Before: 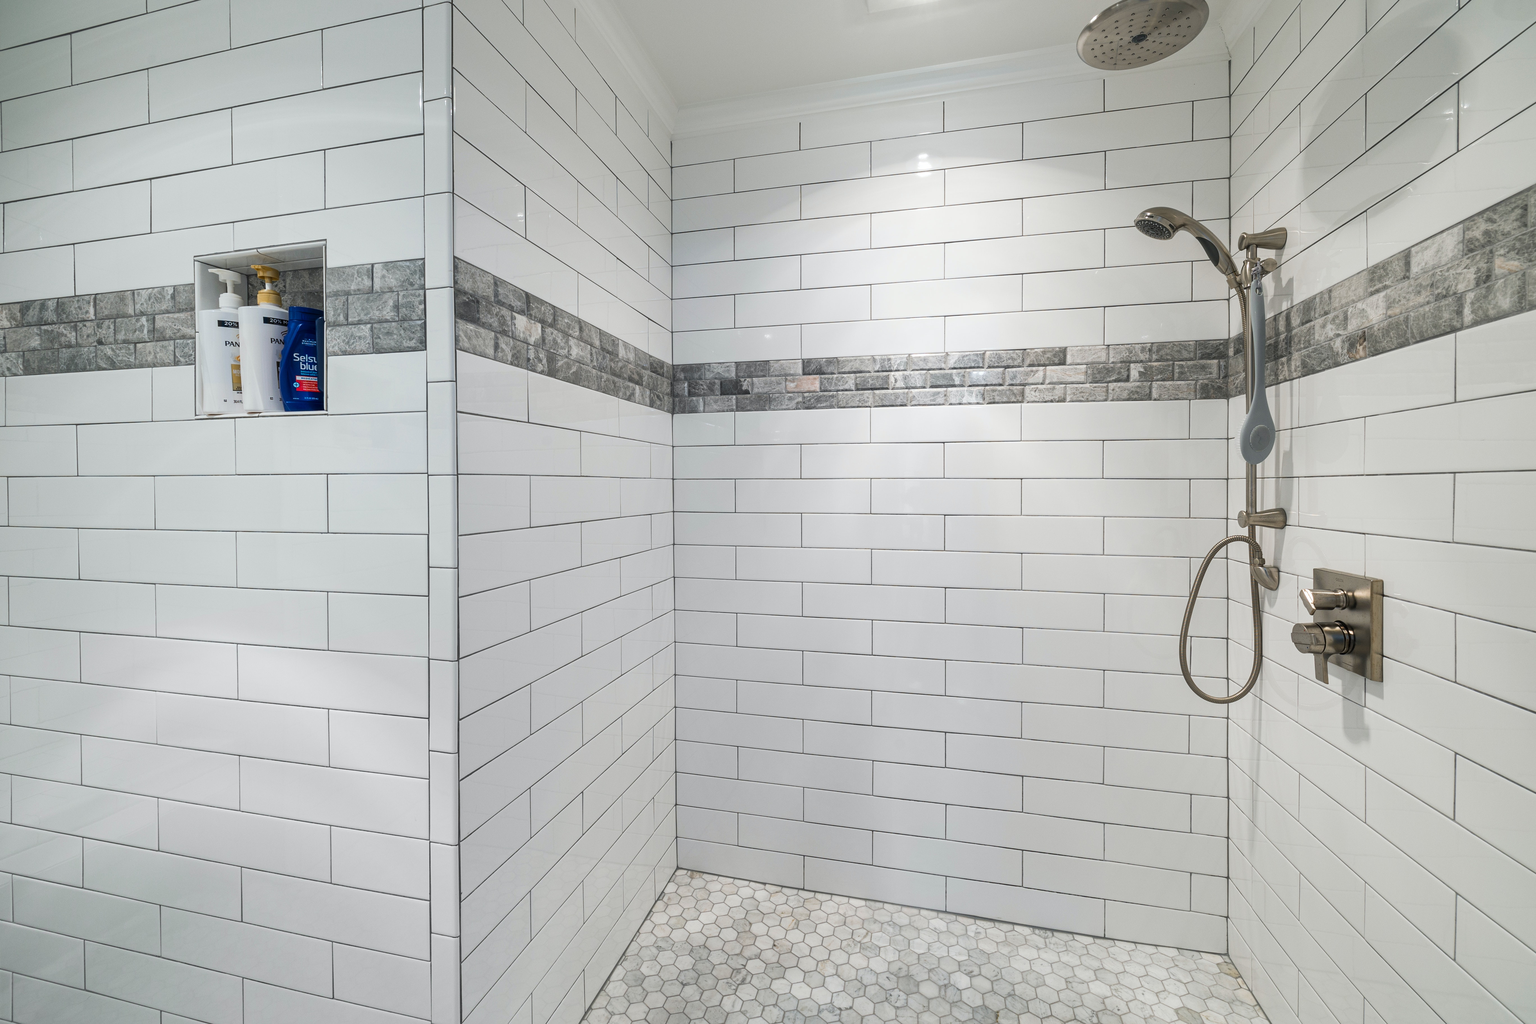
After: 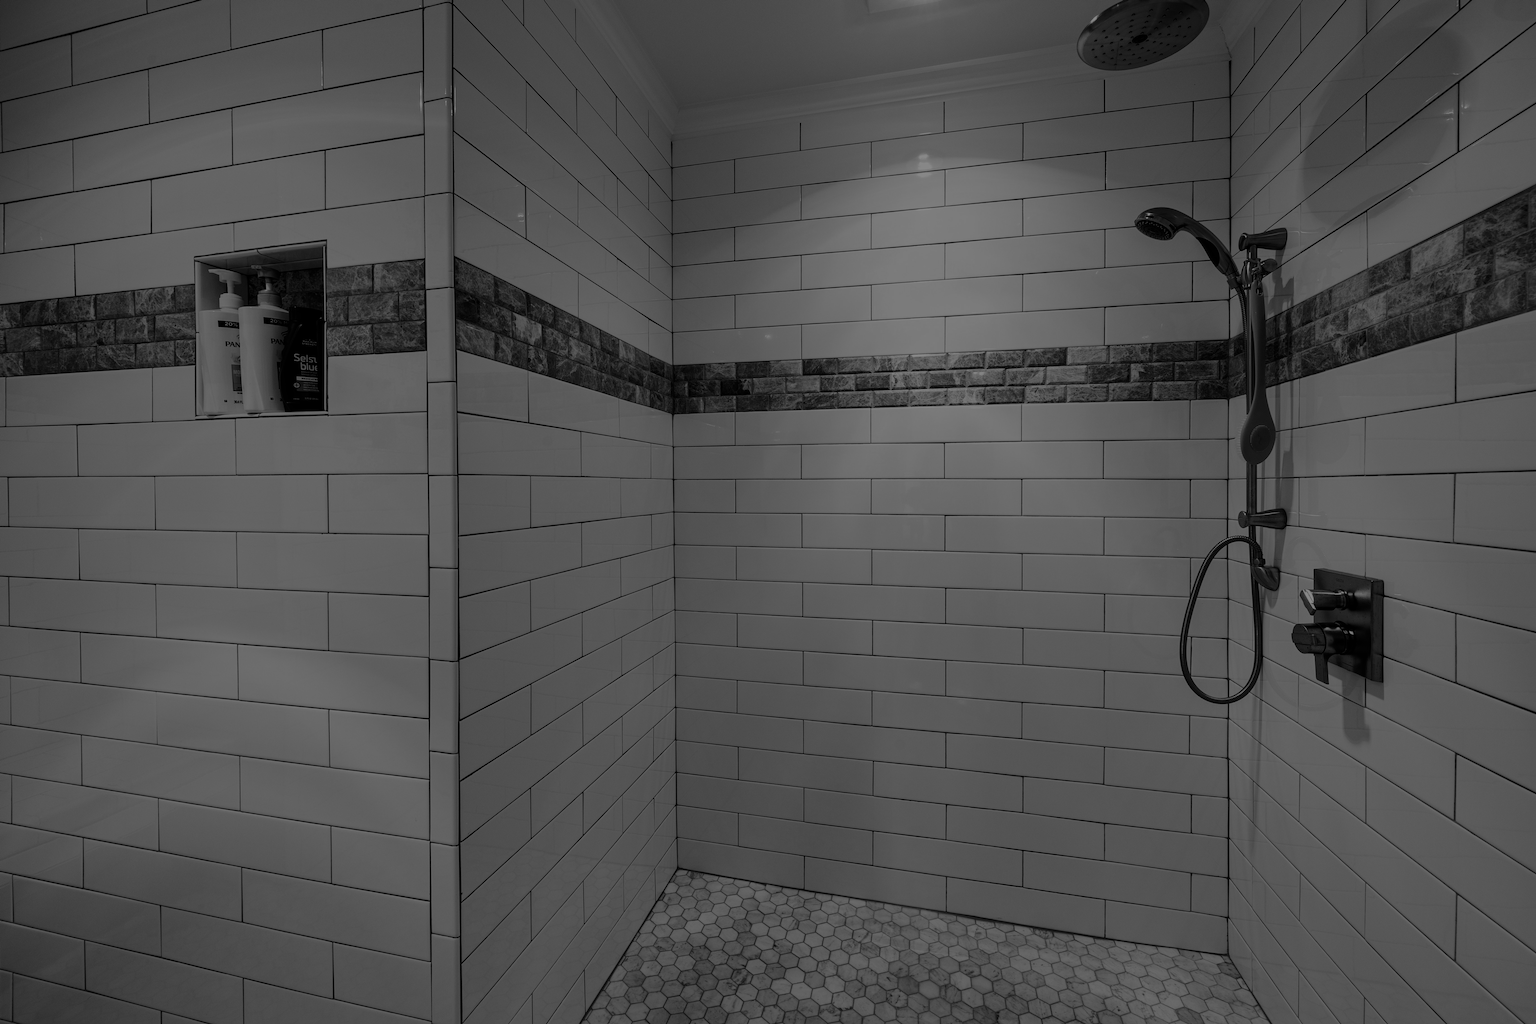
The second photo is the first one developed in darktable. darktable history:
filmic rgb: black relative exposure -6.98 EV, white relative exposure 5.63 EV, hardness 2.86
color zones: curves: ch0 [(0.018, 0.548) (0.197, 0.654) (0.425, 0.447) (0.605, 0.658) (0.732, 0.579)]; ch1 [(0.105, 0.531) (0.224, 0.531) (0.386, 0.39) (0.618, 0.456) (0.732, 0.456) (0.956, 0.421)]; ch2 [(0.039, 0.583) (0.215, 0.465) (0.399, 0.544) (0.465, 0.548) (0.614, 0.447) (0.724, 0.43) (0.882, 0.623) (0.956, 0.632)]
white balance: red 1, blue 1
contrast brightness saturation: contrast 0.02, brightness -1, saturation -1
